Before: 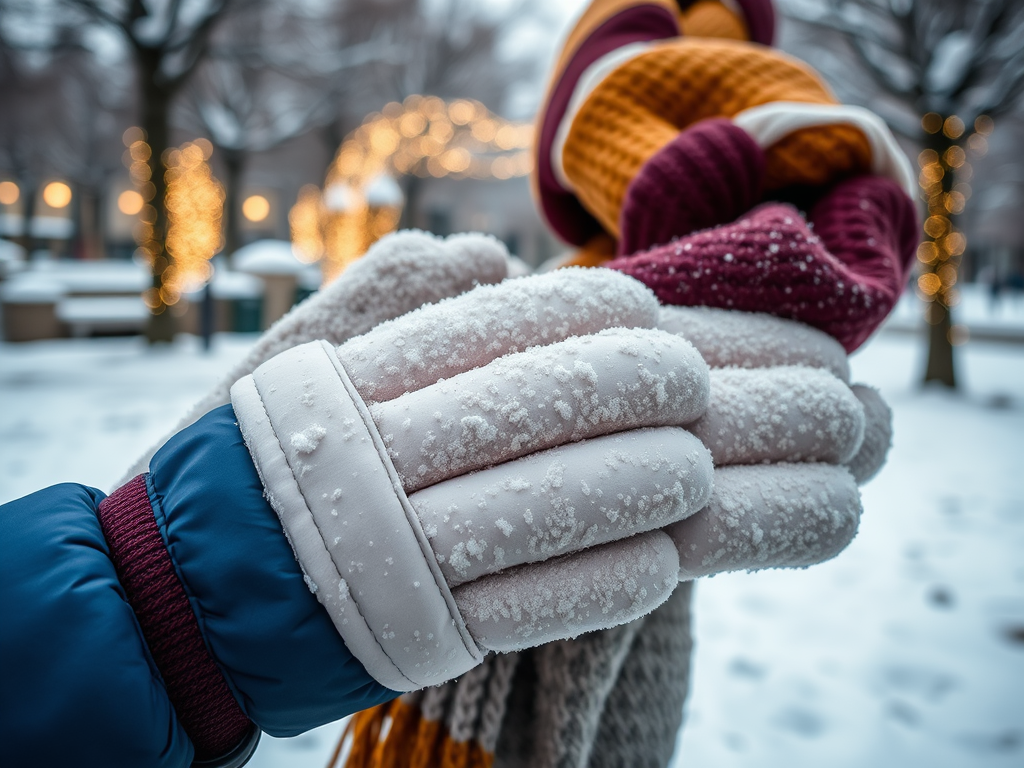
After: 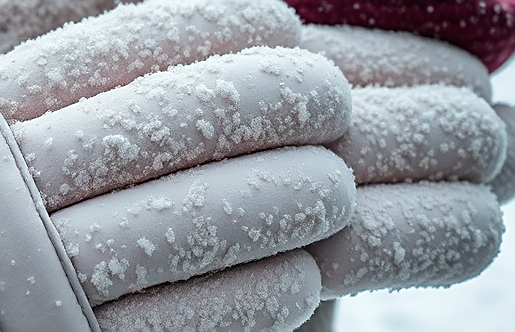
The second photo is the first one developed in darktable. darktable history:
crop: left 35.03%, top 36.625%, right 14.663%, bottom 20.057%
bloom: size 3%, threshold 100%, strength 0%
sharpen: on, module defaults
